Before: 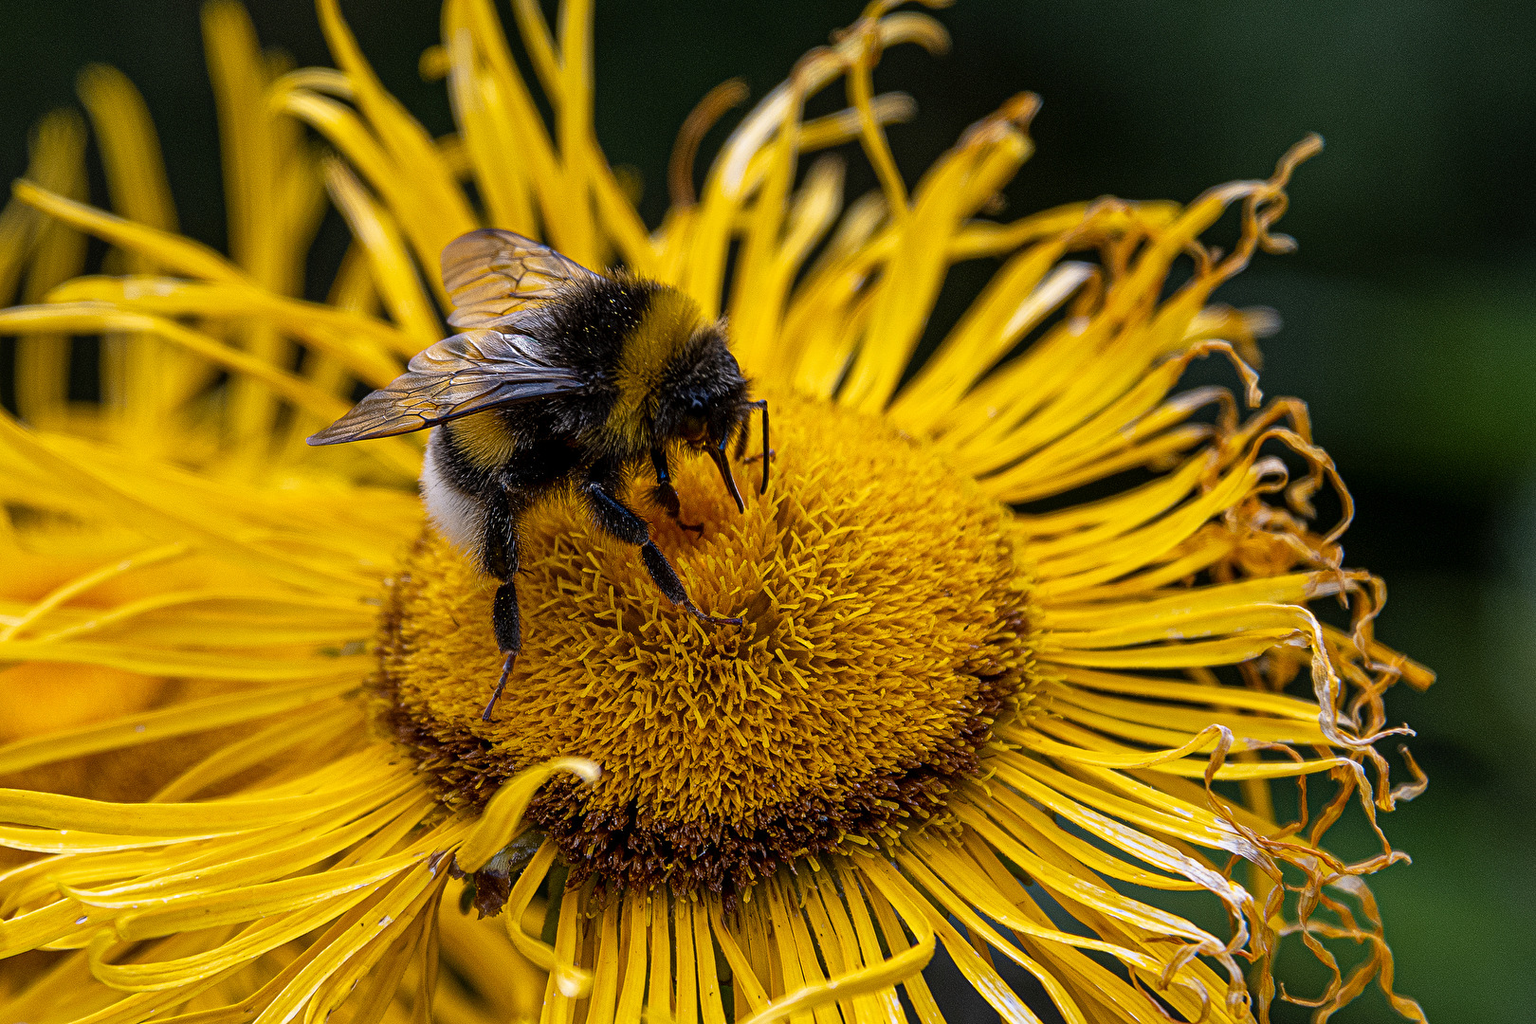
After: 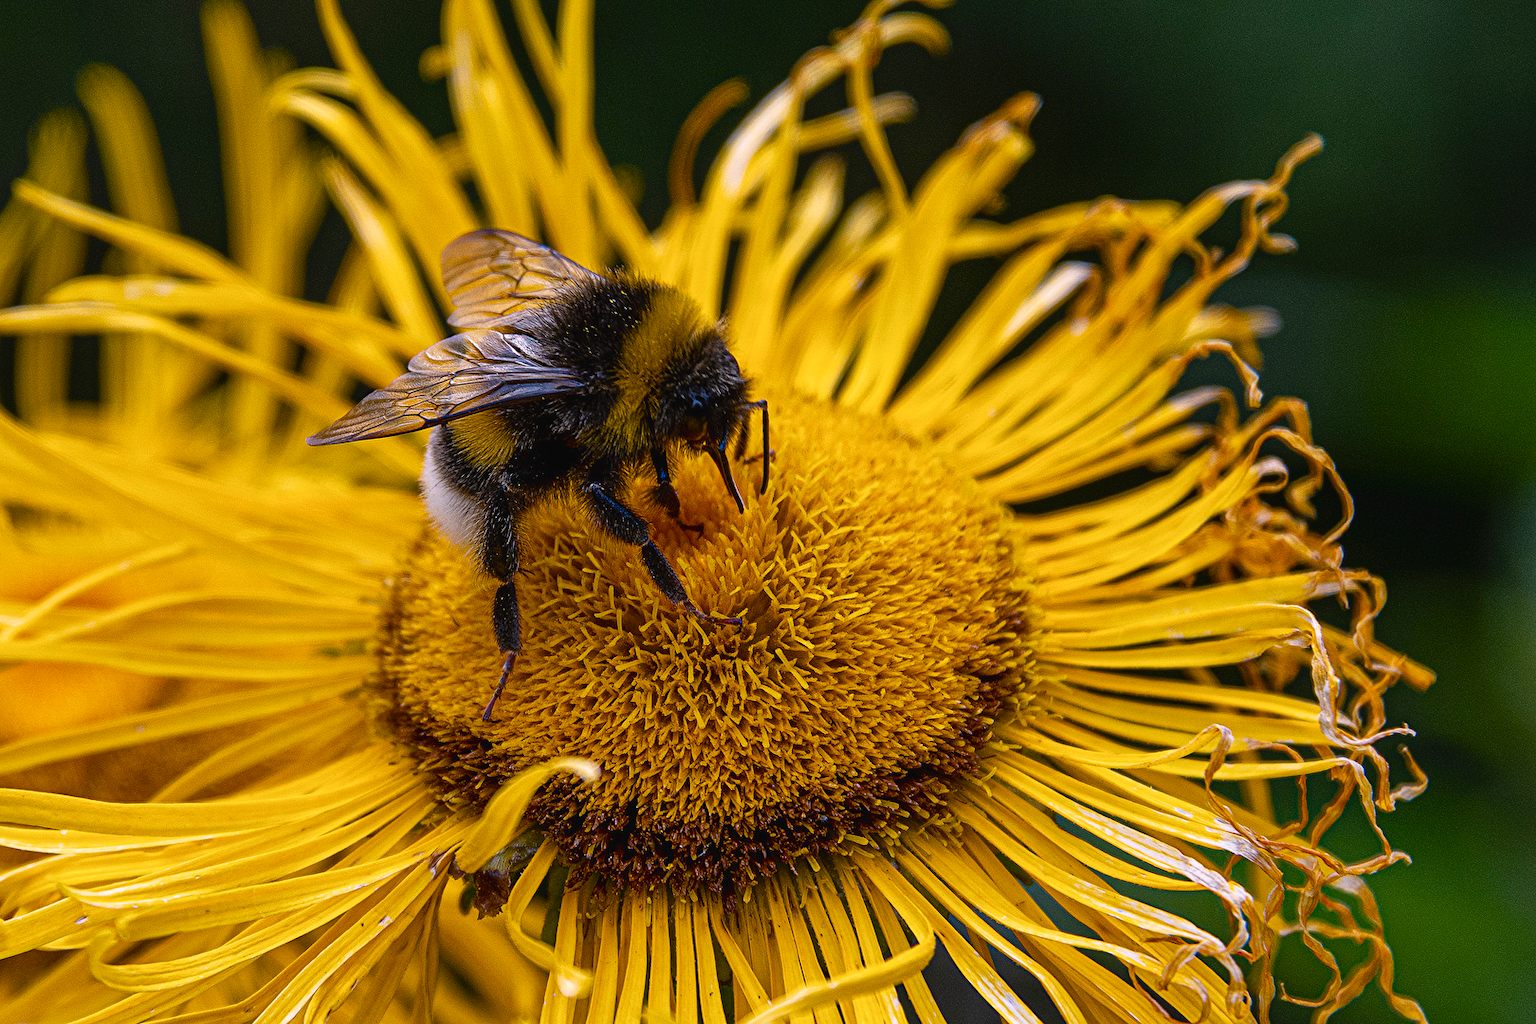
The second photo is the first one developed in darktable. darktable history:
color balance rgb: power › hue 329.92°, highlights gain › chroma 1.523%, highlights gain › hue 309.58°, global offset › luminance 0.265%, perceptual saturation grading › global saturation 45.148%, perceptual saturation grading › highlights -48.924%, perceptual saturation grading › shadows 29.487%
